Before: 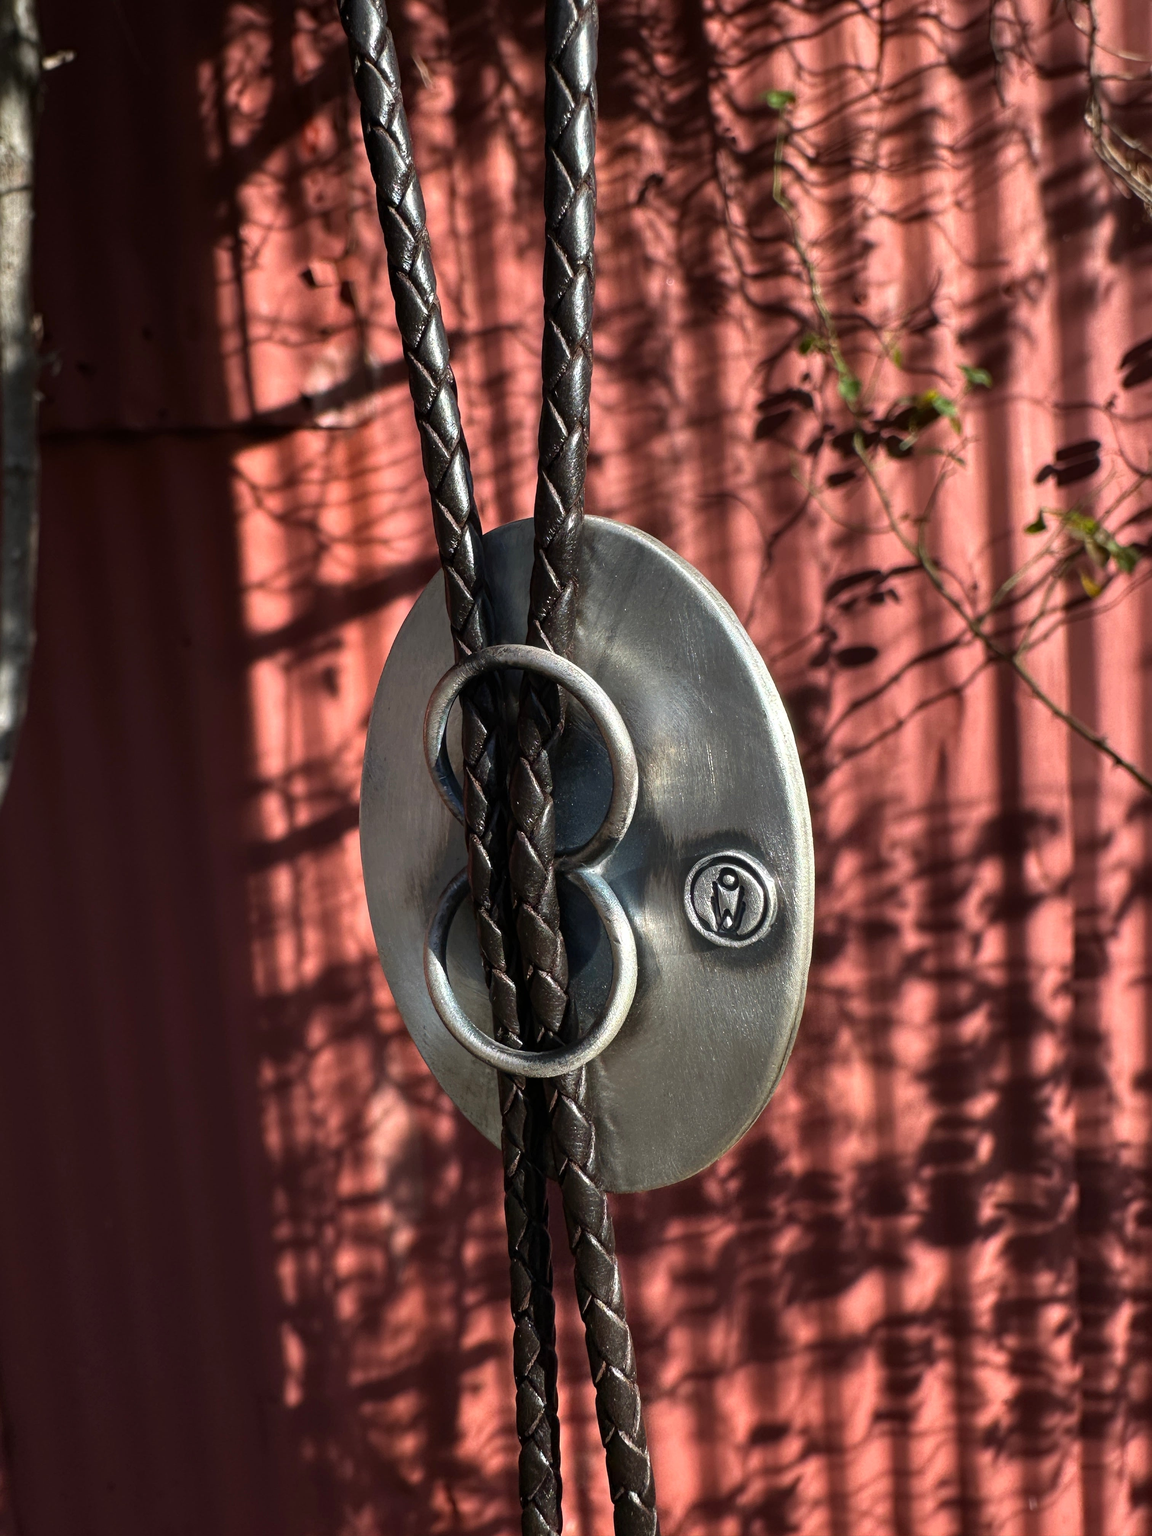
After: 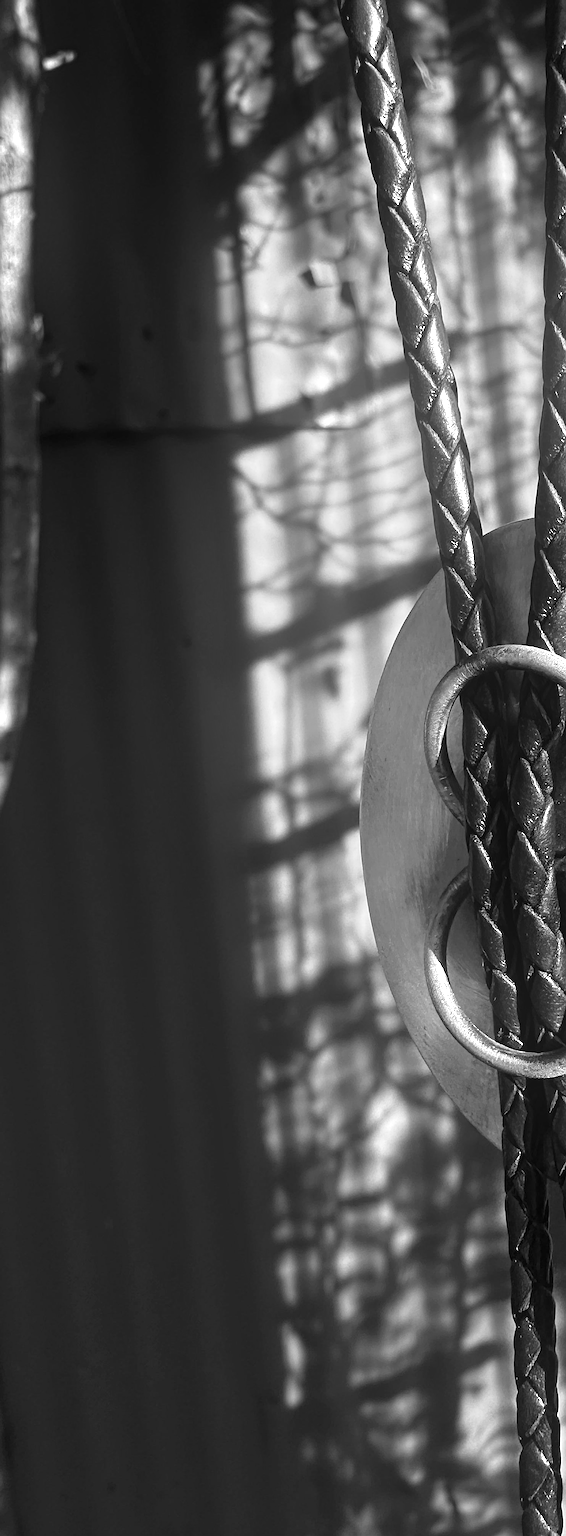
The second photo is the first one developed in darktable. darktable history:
monochrome: on, module defaults
crop and rotate: left 0%, top 0%, right 50.845%
sharpen: on, module defaults
bloom: size 40%
exposure: black level correction 0, exposure 0.7 EV, compensate exposure bias true, compensate highlight preservation false
